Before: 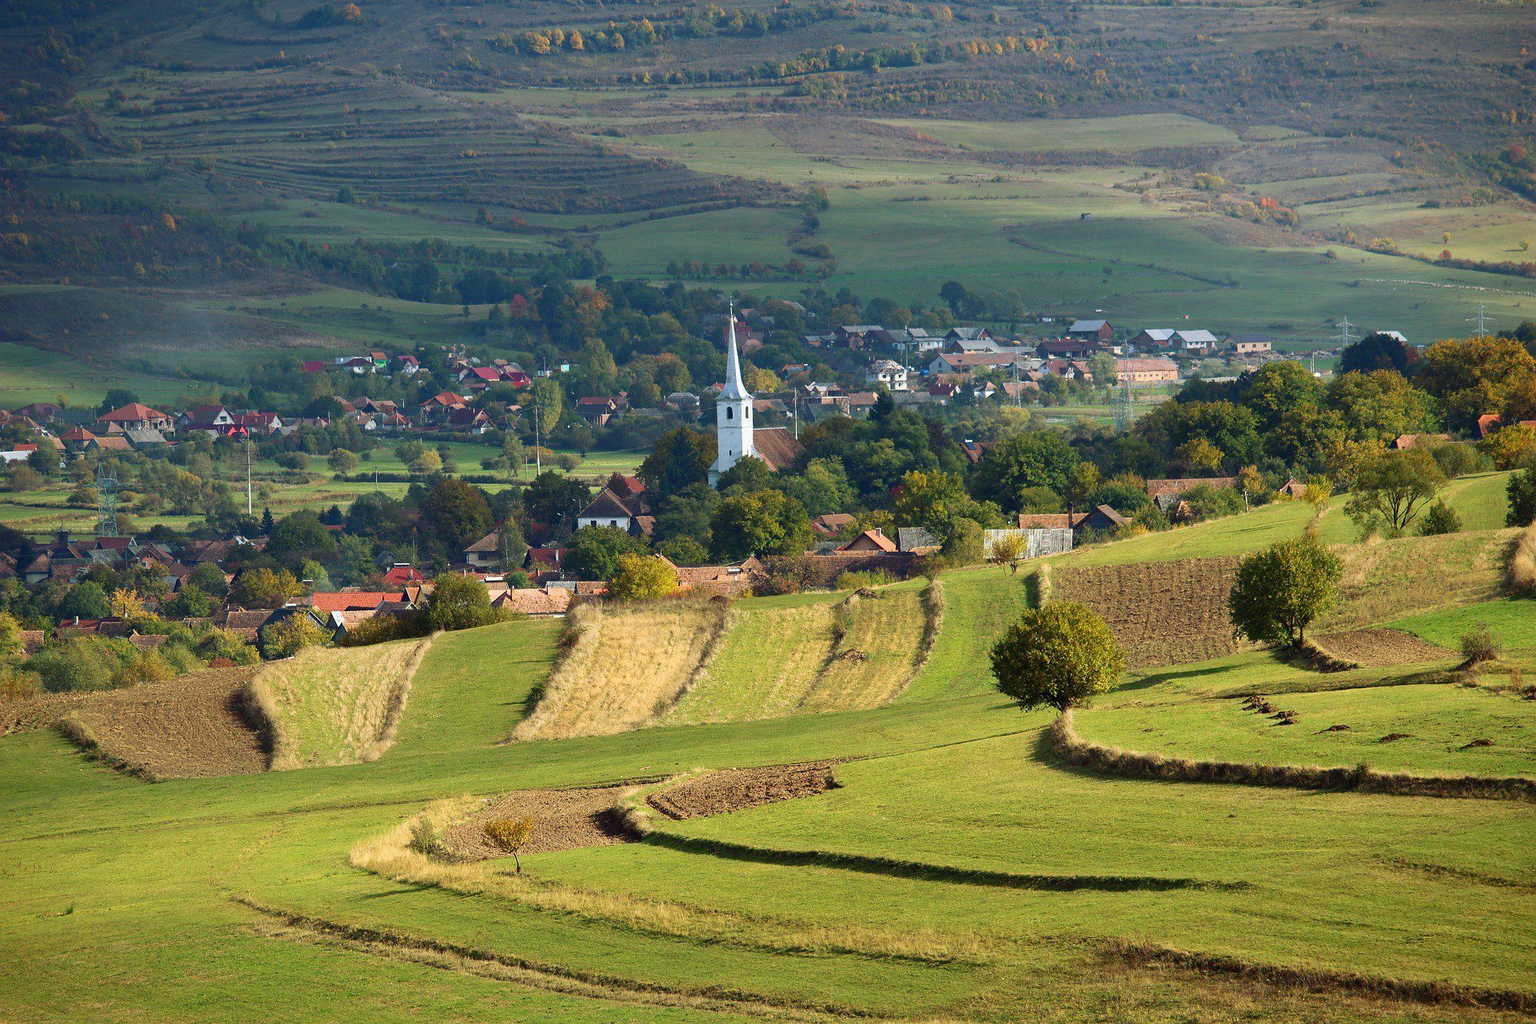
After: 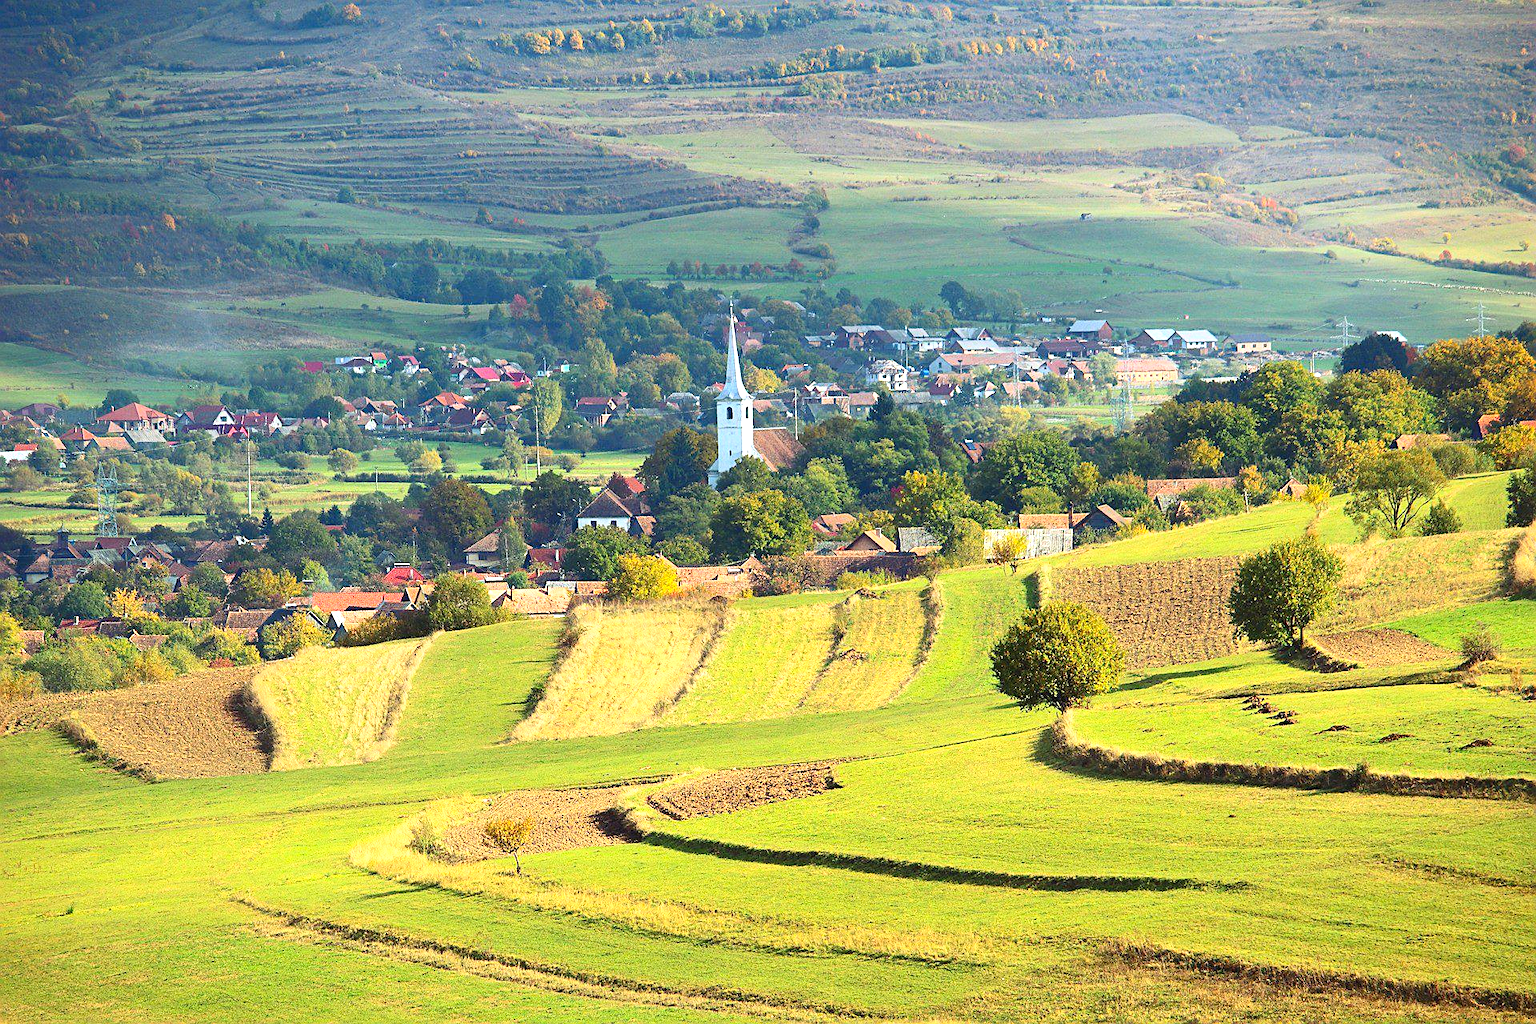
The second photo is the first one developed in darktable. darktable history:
exposure: black level correction -0.002, exposure 0.708 EV, compensate exposure bias true, compensate highlight preservation false
sharpen: on, module defaults
contrast brightness saturation: contrast 0.2, brightness 0.16, saturation 0.22
